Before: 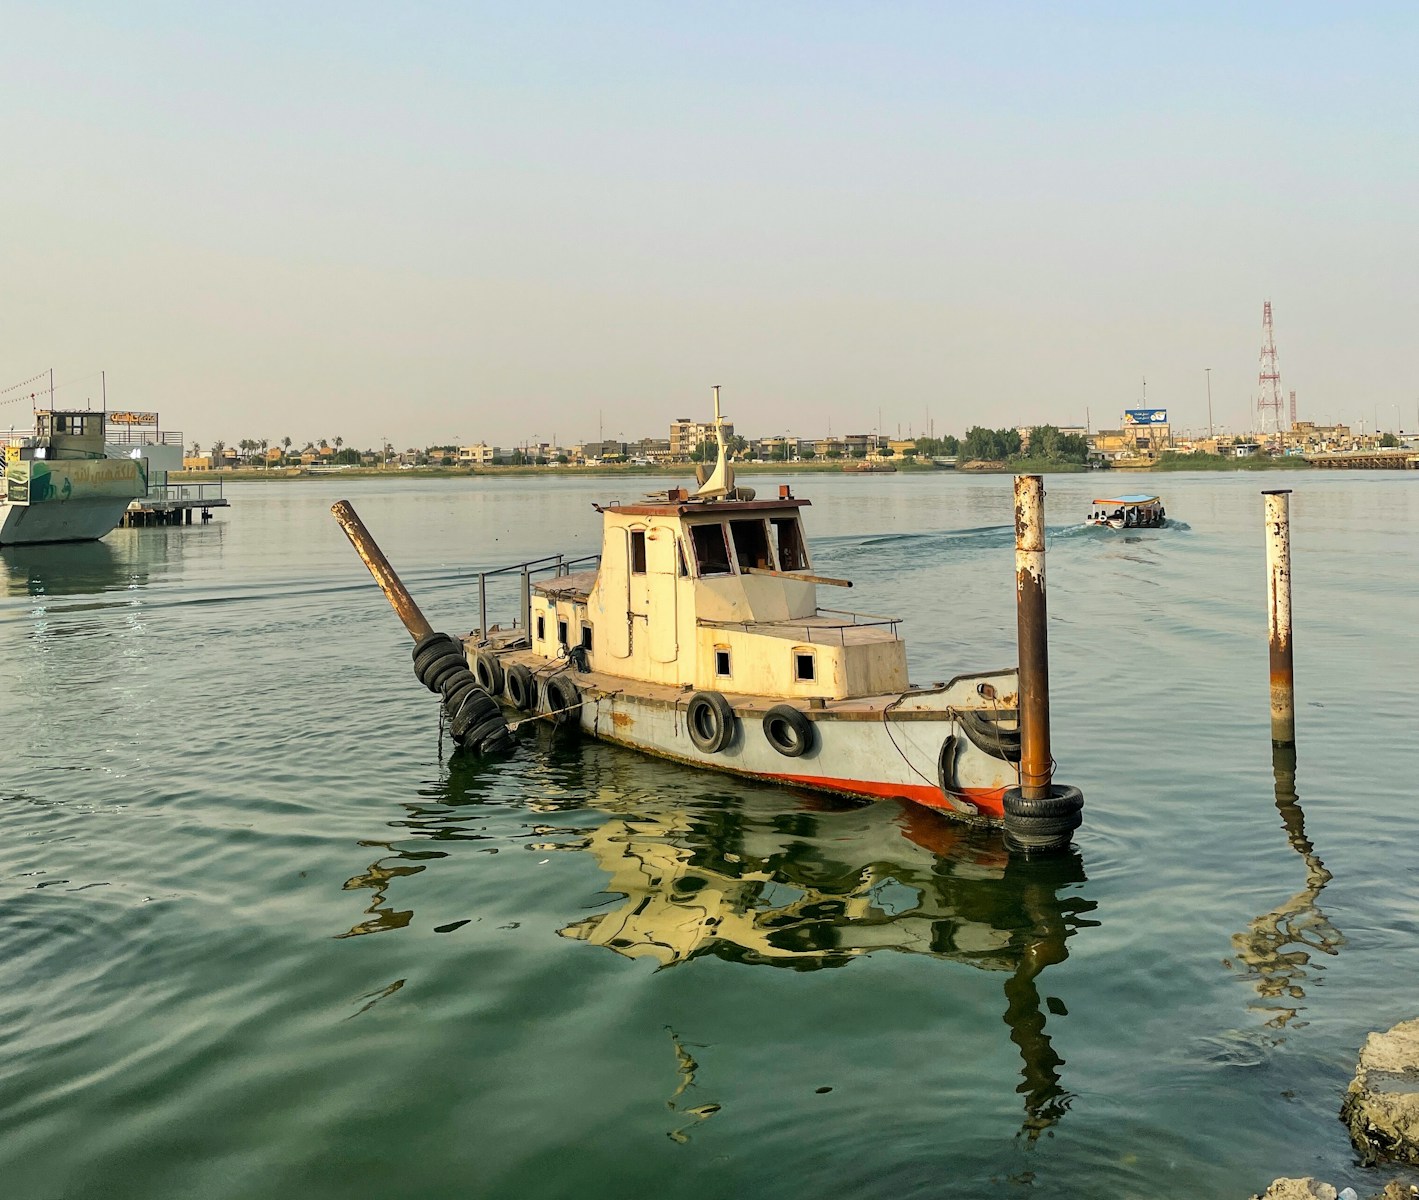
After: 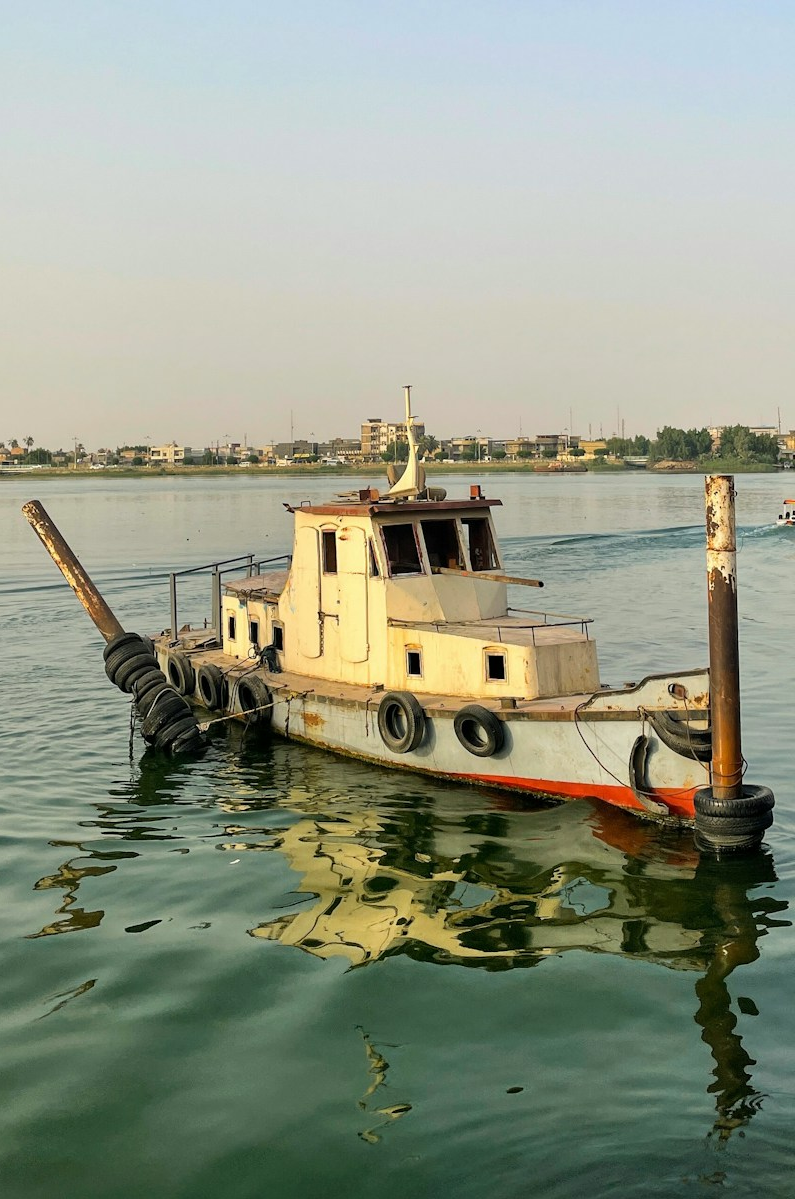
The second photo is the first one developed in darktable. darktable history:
crop: left 21.779%, right 22.058%, bottom 0.015%
